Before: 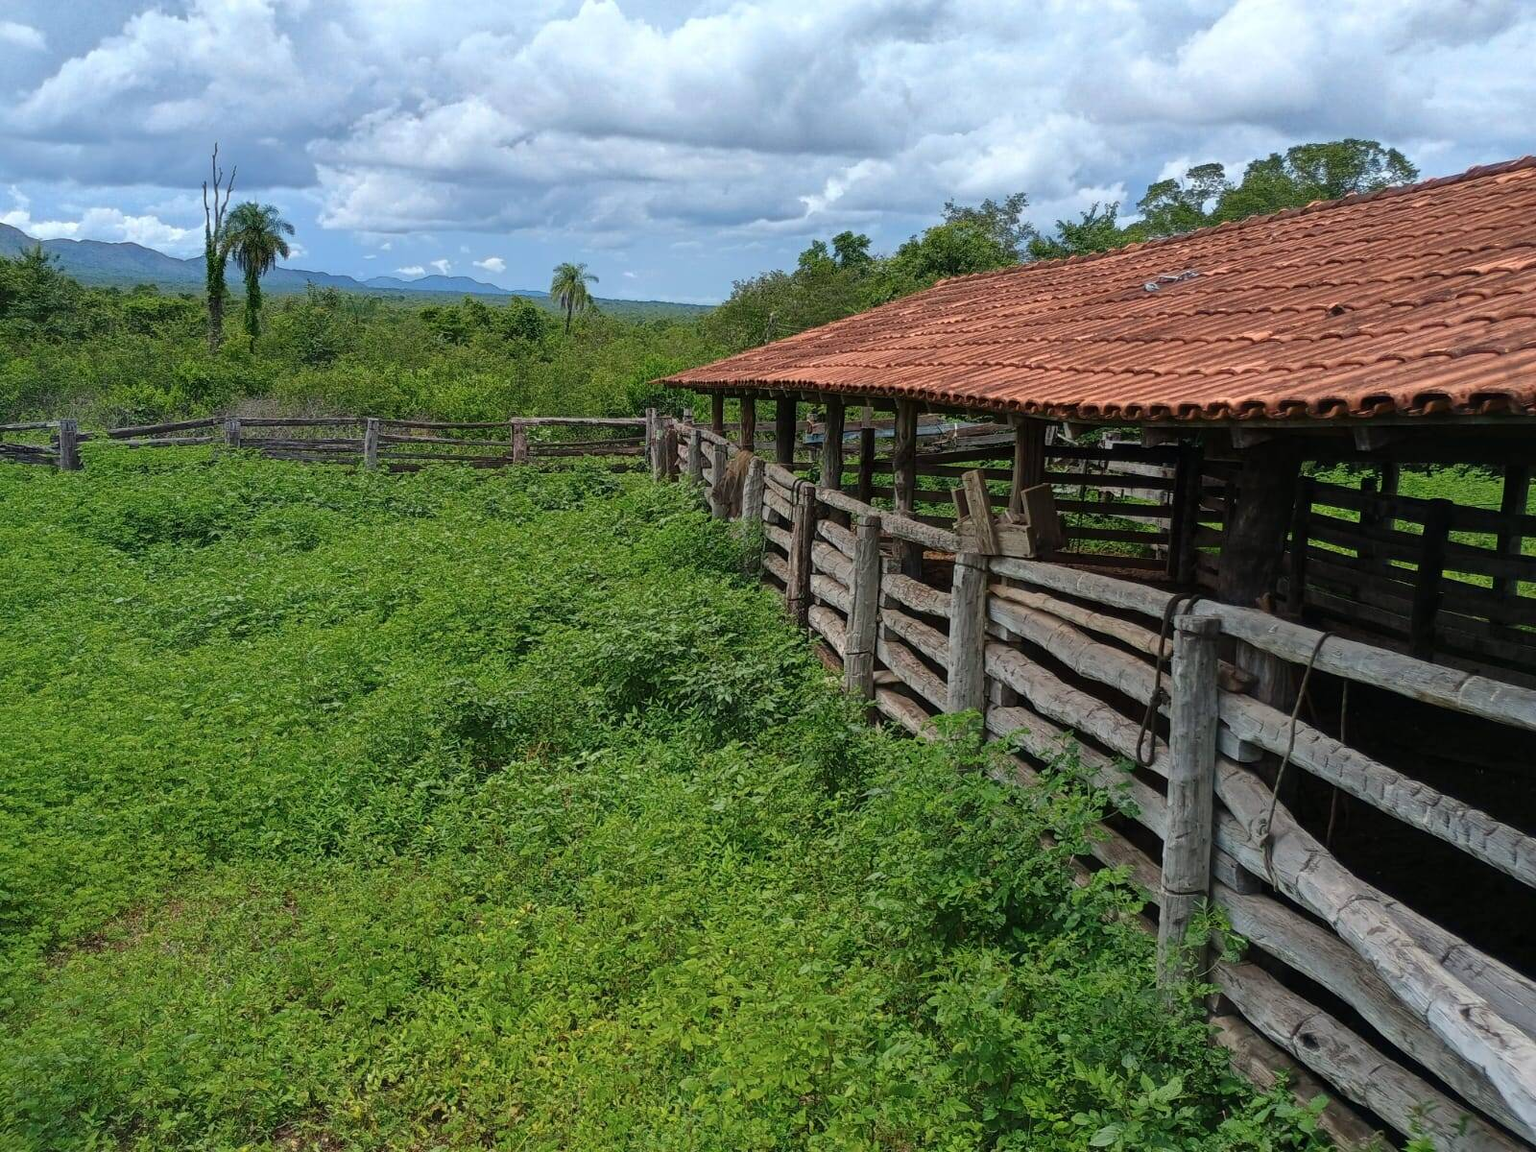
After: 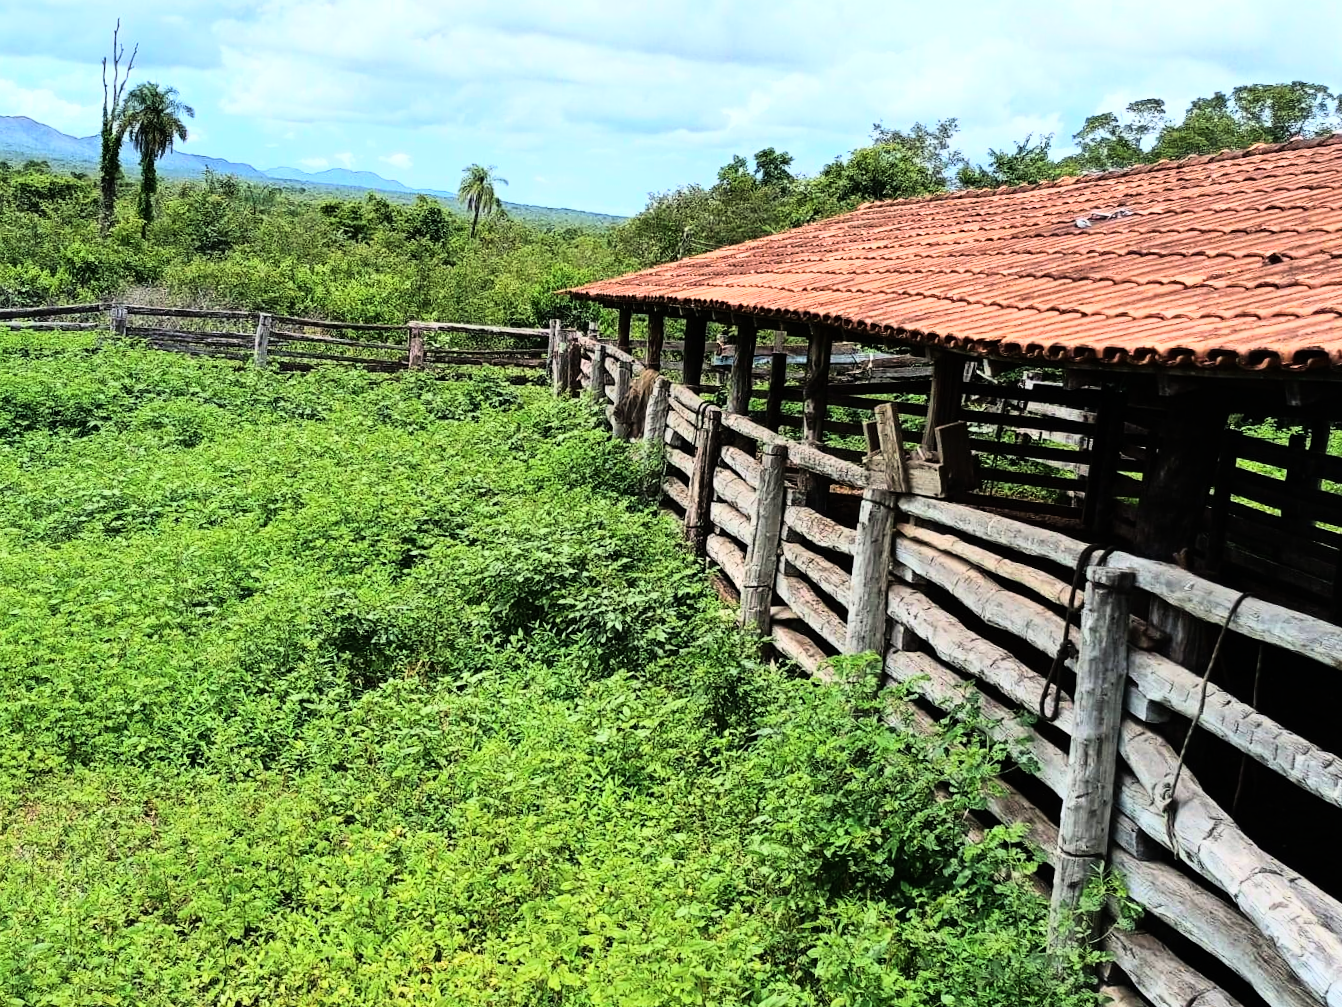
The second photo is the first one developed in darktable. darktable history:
crop and rotate: angle -3.27°, left 5.211%, top 5.211%, right 4.607%, bottom 4.607%
rgb curve: curves: ch0 [(0, 0) (0.21, 0.15) (0.24, 0.21) (0.5, 0.75) (0.75, 0.96) (0.89, 0.99) (1, 1)]; ch1 [(0, 0.02) (0.21, 0.13) (0.25, 0.2) (0.5, 0.67) (0.75, 0.9) (0.89, 0.97) (1, 1)]; ch2 [(0, 0.02) (0.21, 0.13) (0.25, 0.2) (0.5, 0.67) (0.75, 0.9) (0.89, 0.97) (1, 1)], compensate middle gray true
